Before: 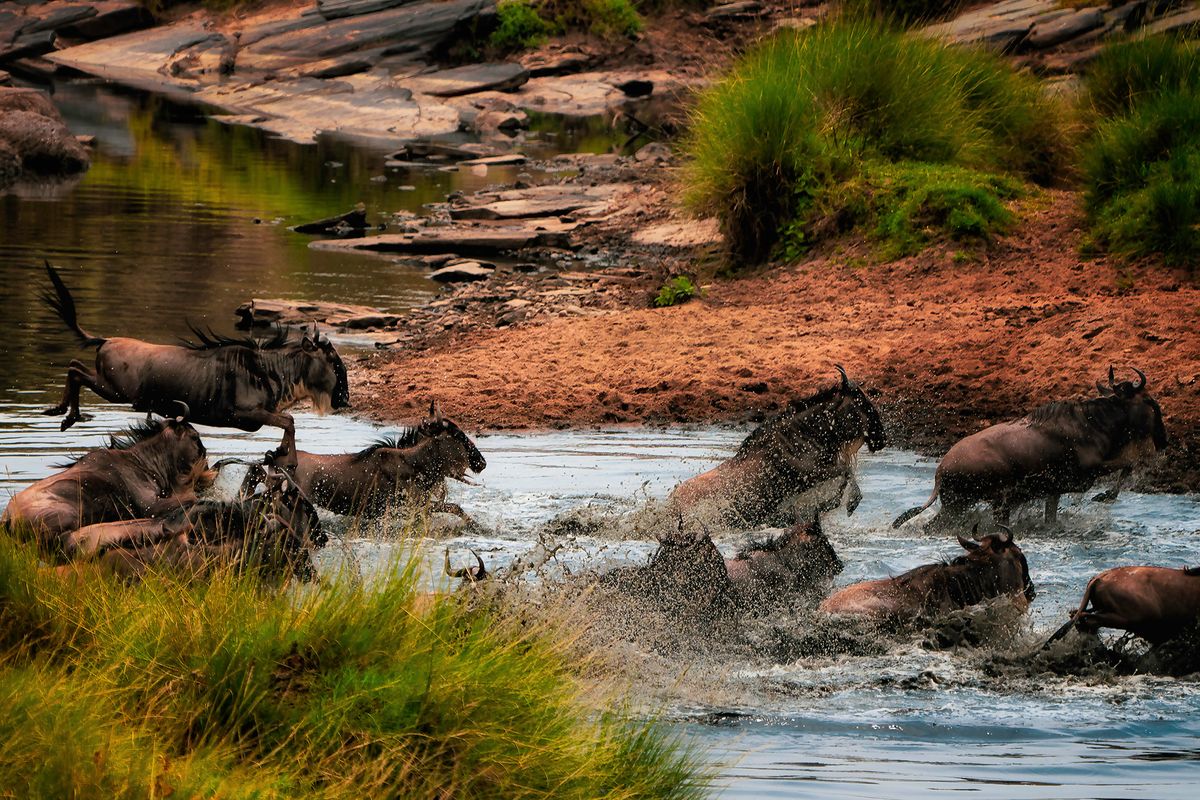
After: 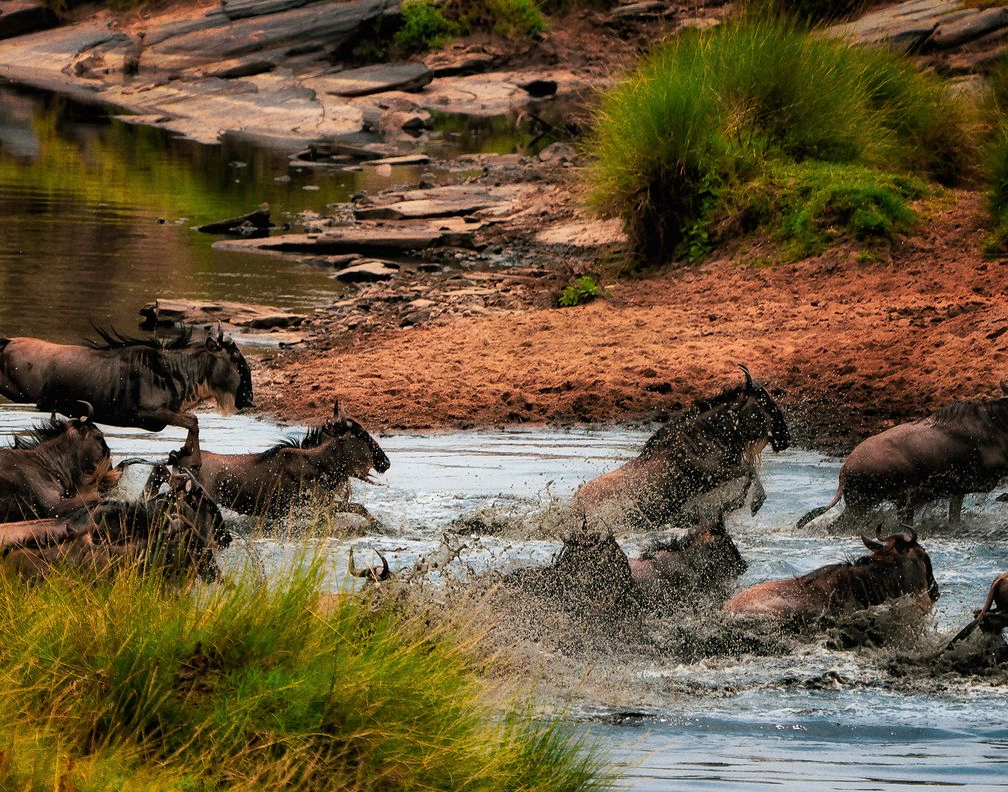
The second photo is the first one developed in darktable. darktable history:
grain: on, module defaults
crop: left 8.026%, right 7.374%
